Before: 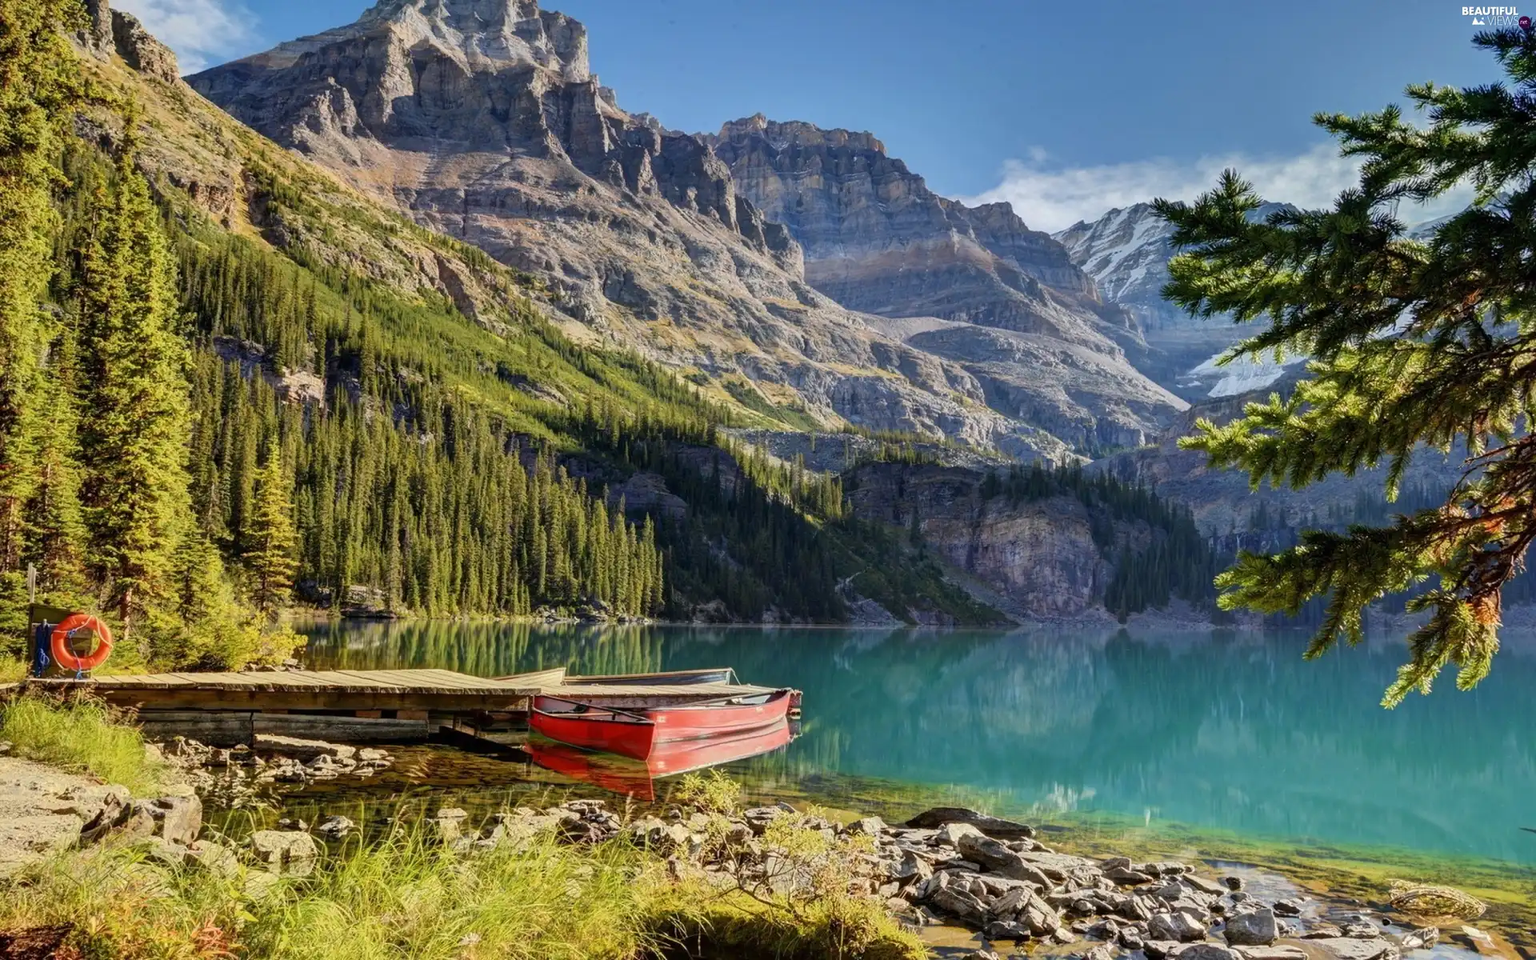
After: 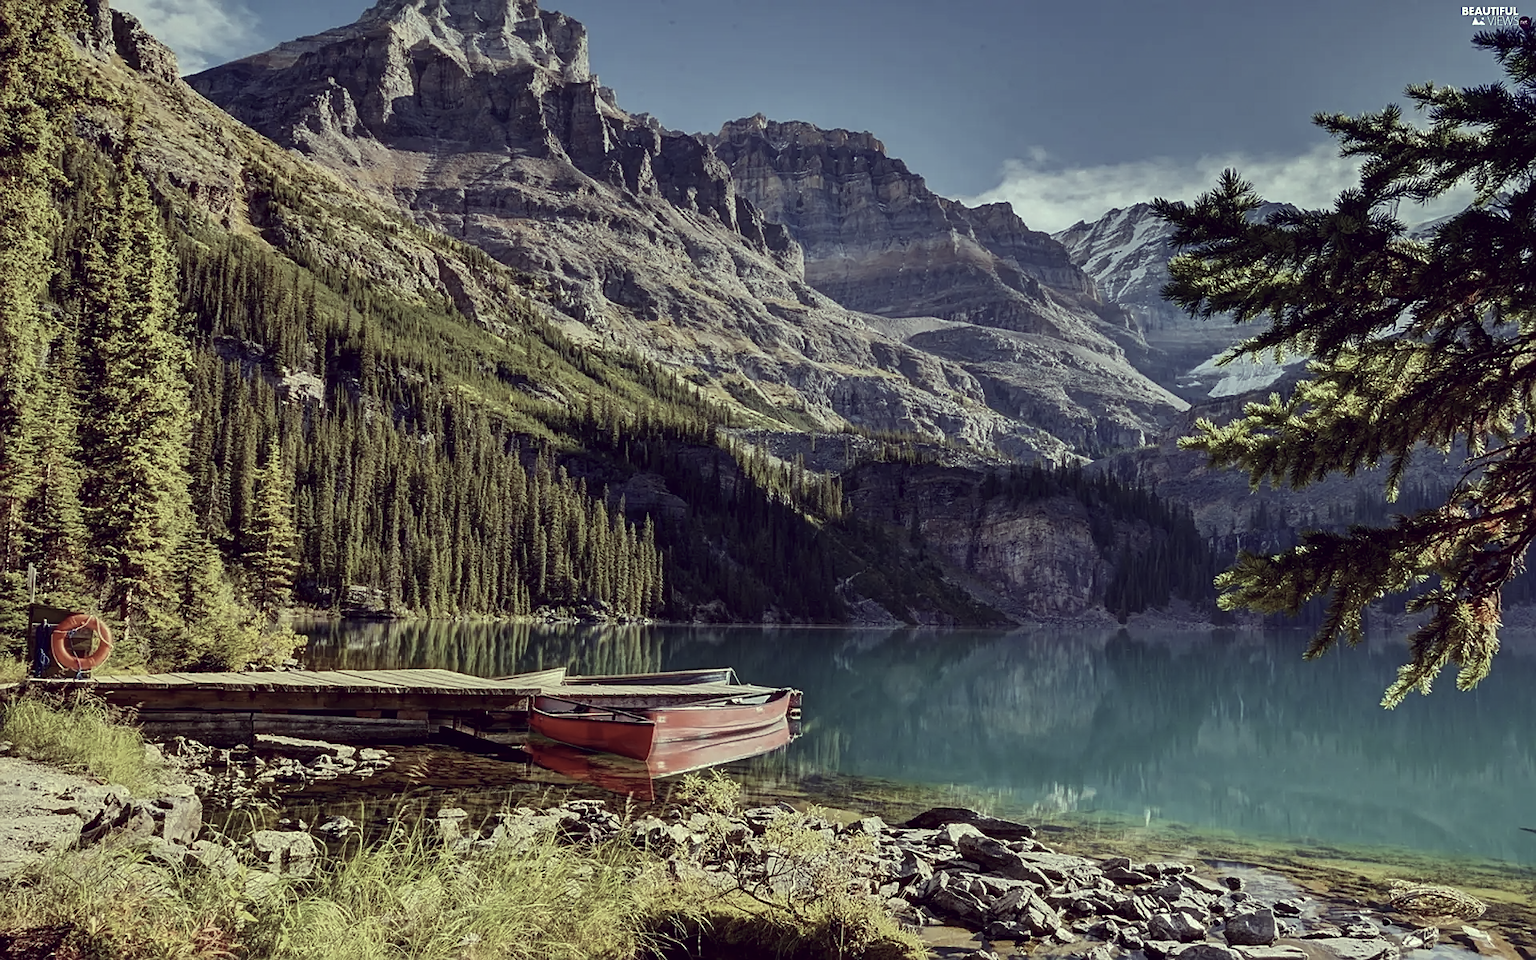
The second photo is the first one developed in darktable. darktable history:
contrast brightness saturation: contrast 0.067, brightness -0.138, saturation 0.118
color correction: highlights a* -20.42, highlights b* 20.48, shadows a* 19.27, shadows b* -20.39, saturation 0.432
sharpen: on, module defaults
